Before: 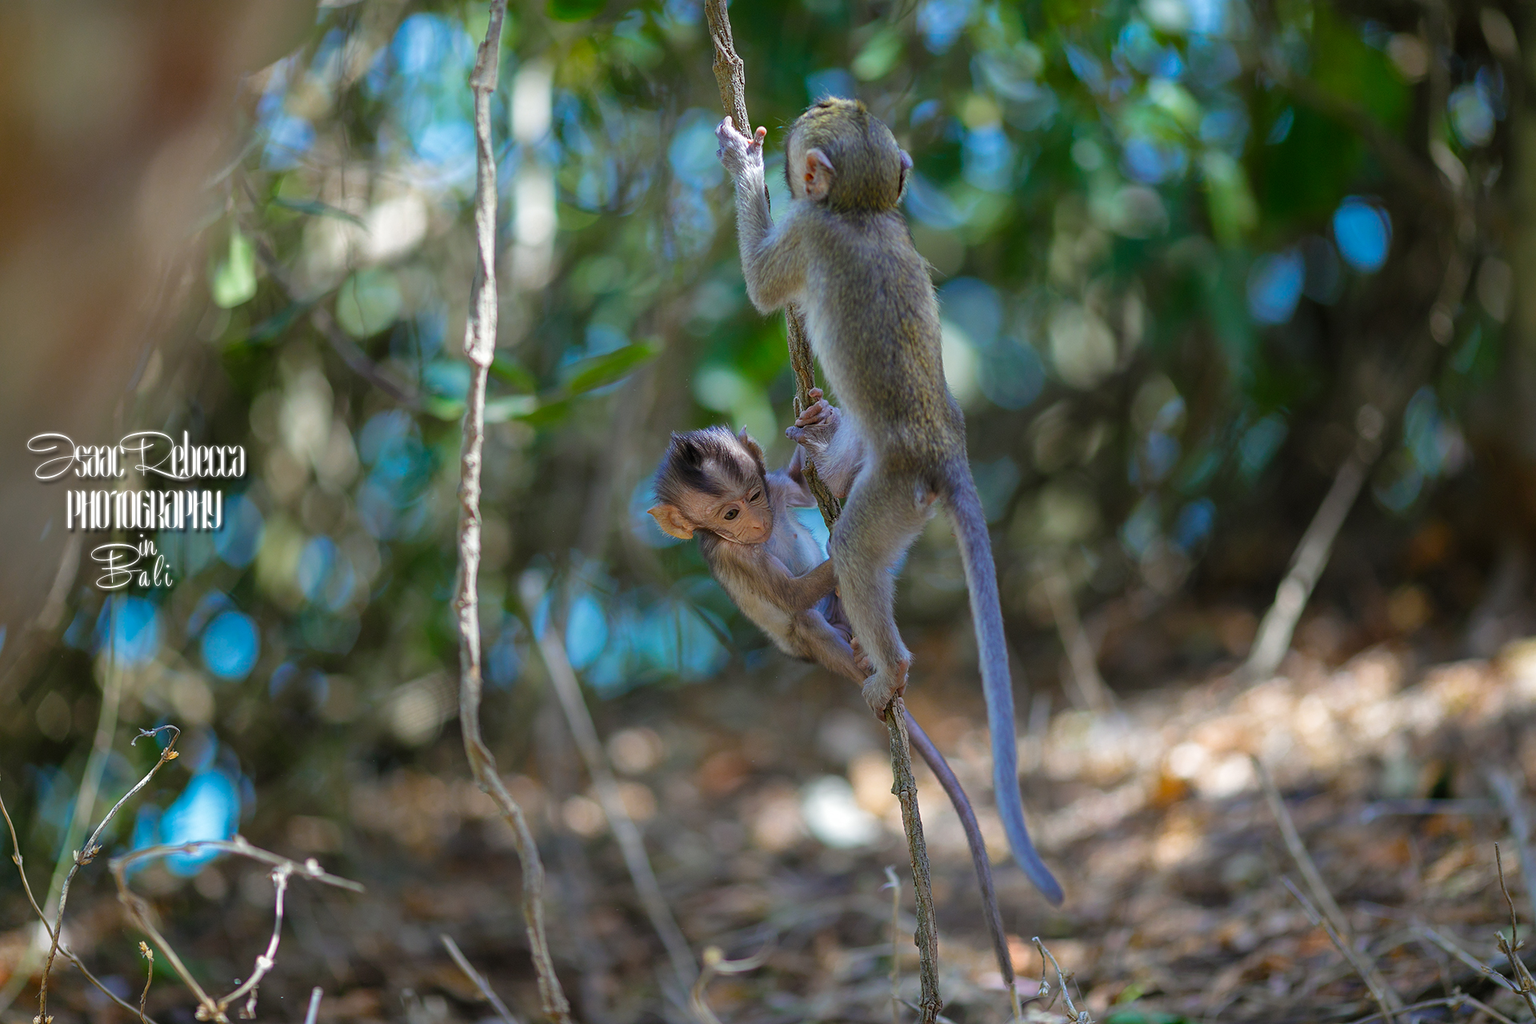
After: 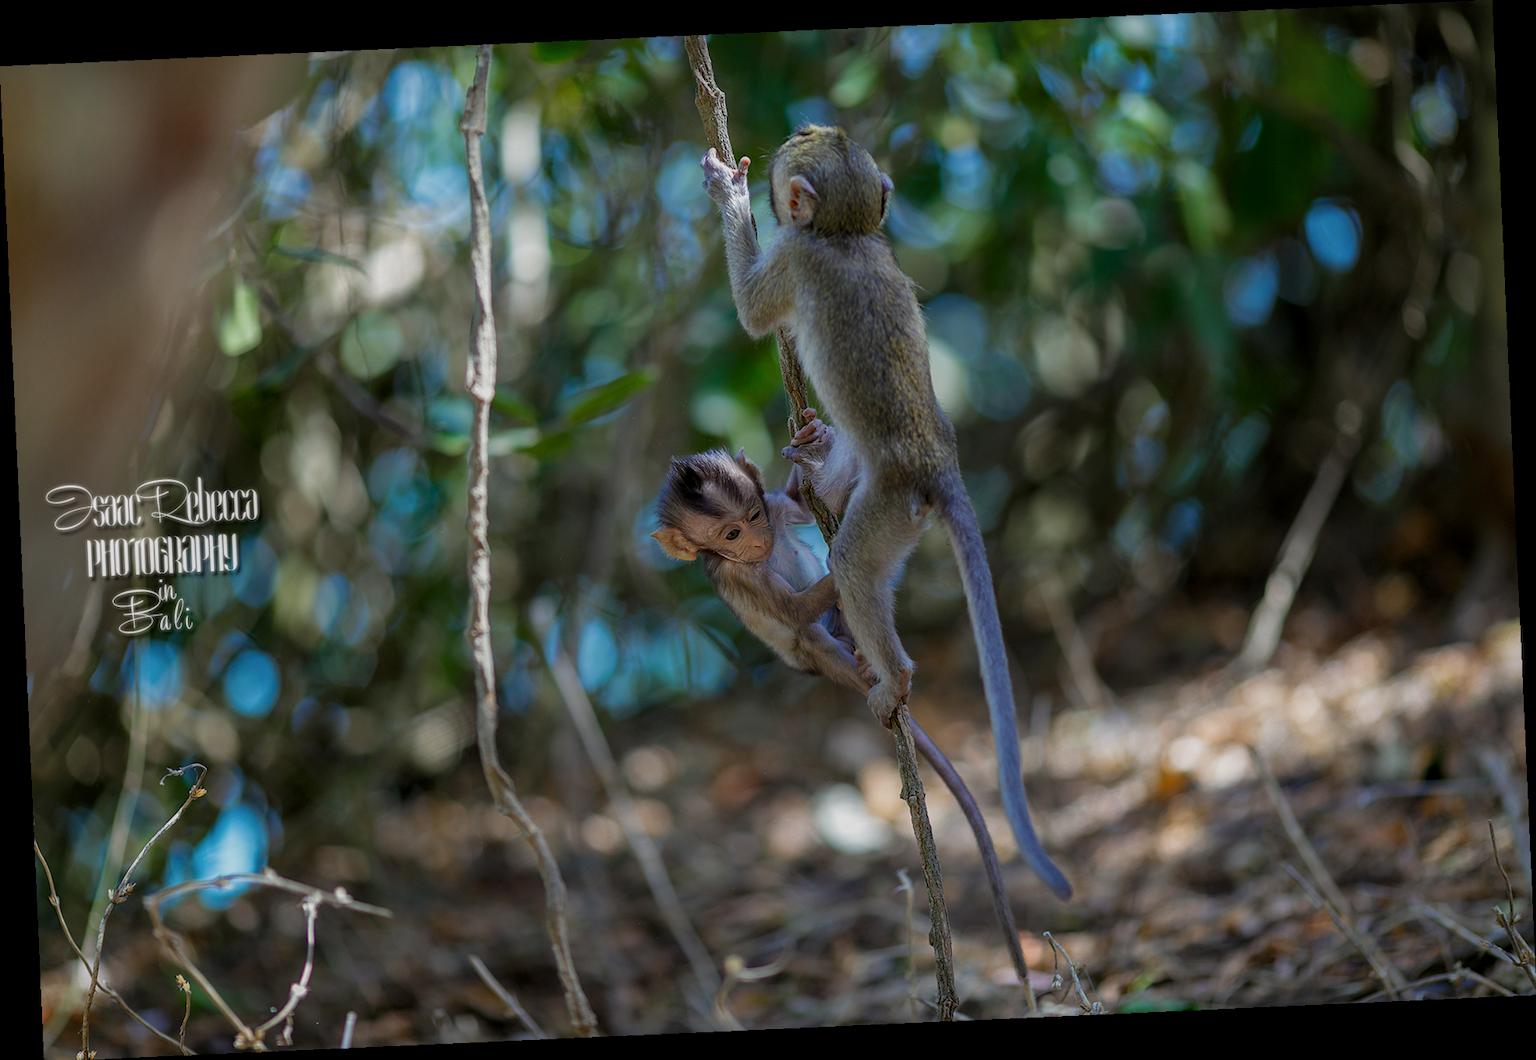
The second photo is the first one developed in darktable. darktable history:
local contrast: detail 130%
rotate and perspective: rotation -2.56°, automatic cropping off
exposure: black level correction 0, exposure -0.721 EV, compensate highlight preservation false
